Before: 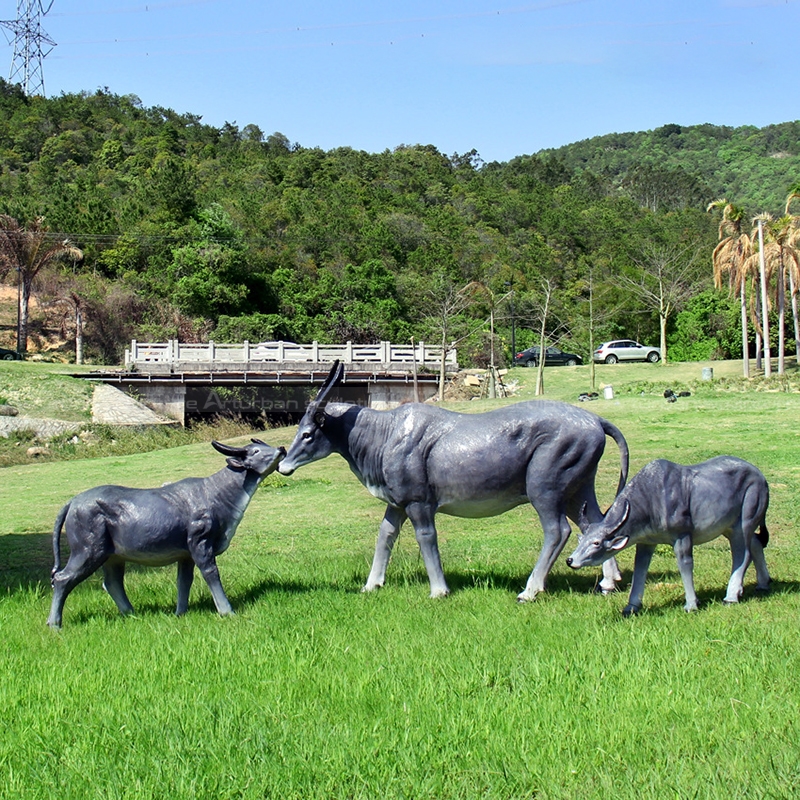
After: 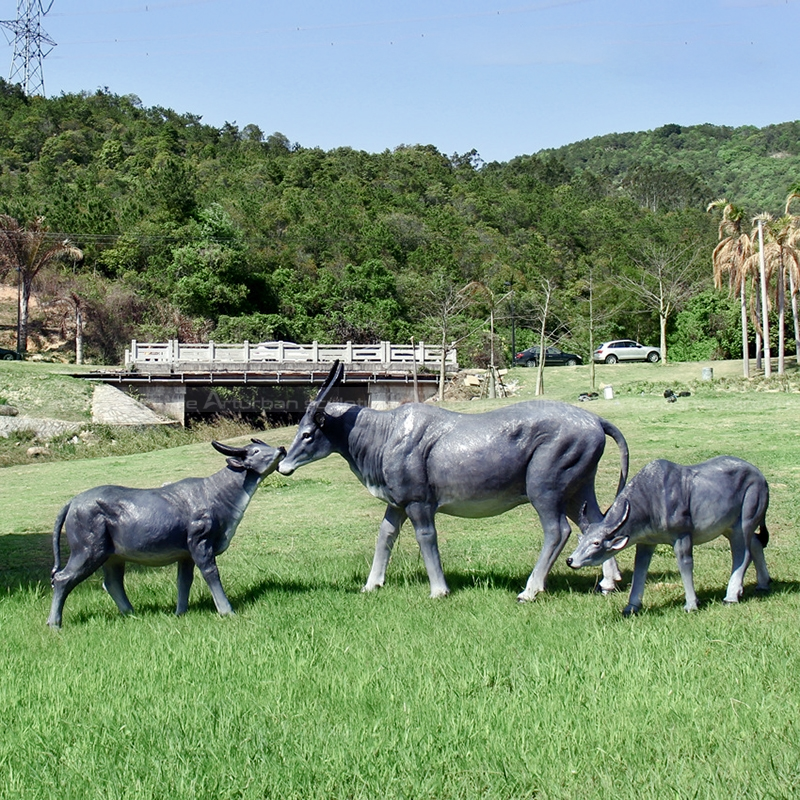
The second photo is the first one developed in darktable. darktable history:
color balance rgb: perceptual saturation grading › global saturation 20%, perceptual saturation grading › highlights -25%, perceptual saturation grading › shadows 50%
color balance: input saturation 100.43%, contrast fulcrum 14.22%, output saturation 70.41%
